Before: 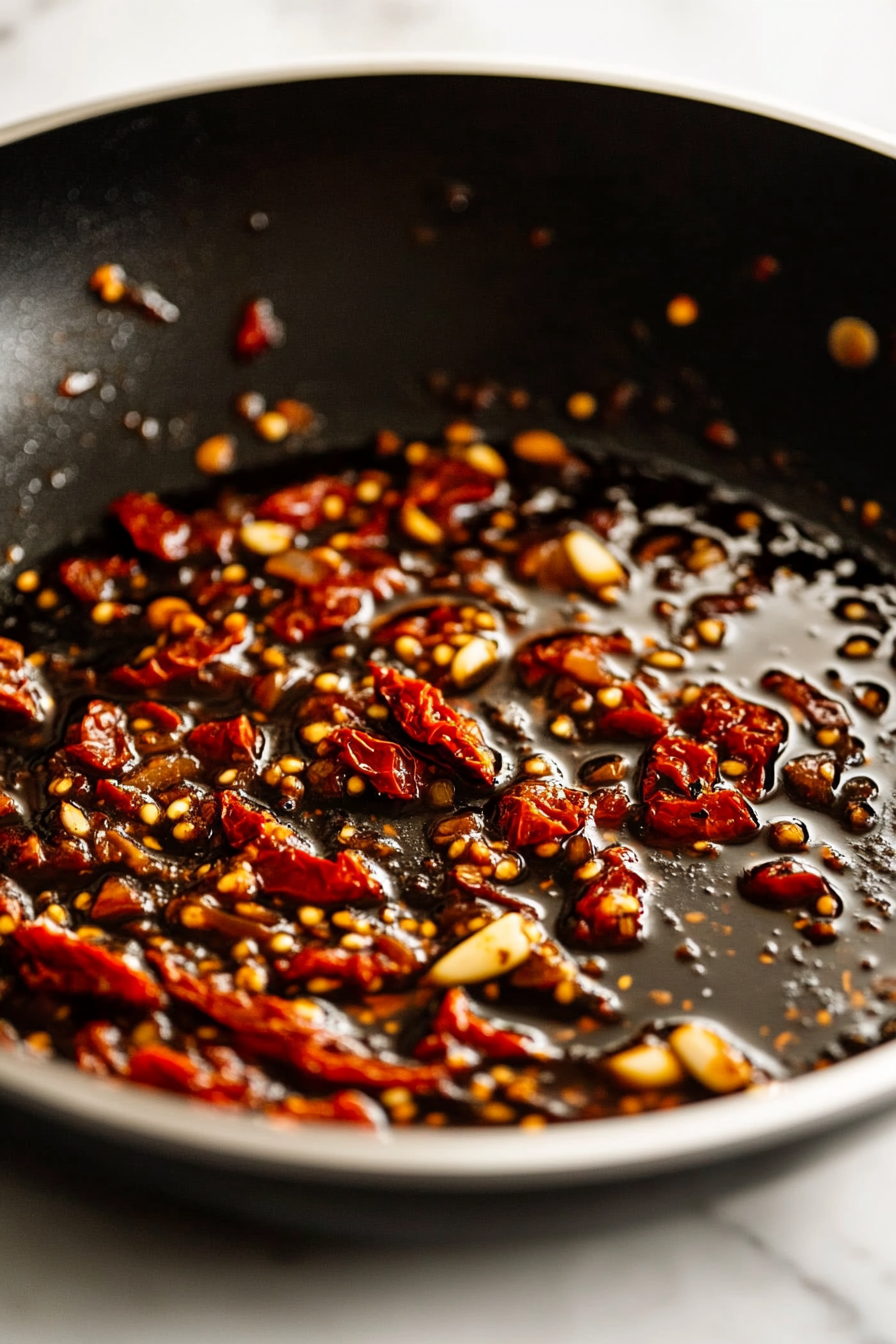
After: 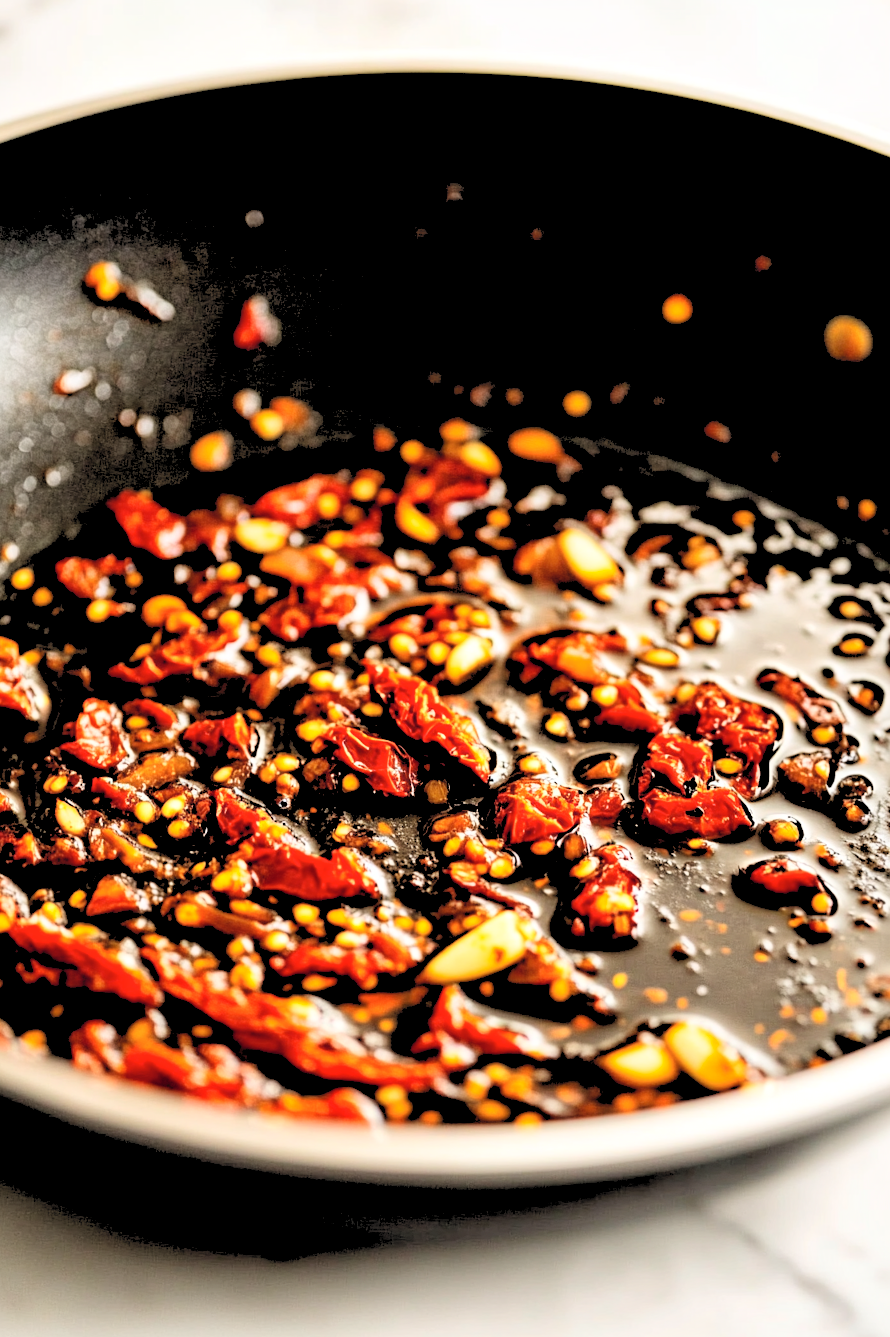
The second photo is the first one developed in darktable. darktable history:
crop and rotate: left 0.614%, top 0.179%, bottom 0.309%
contrast brightness saturation: contrast 0.2, brightness 0.16, saturation 0.22
exposure: exposure 0.014 EV, compensate highlight preservation false
rgb levels: preserve colors sum RGB, levels [[0.038, 0.433, 0.934], [0, 0.5, 1], [0, 0.5, 1]]
global tonemap: drago (1, 100), detail 1
